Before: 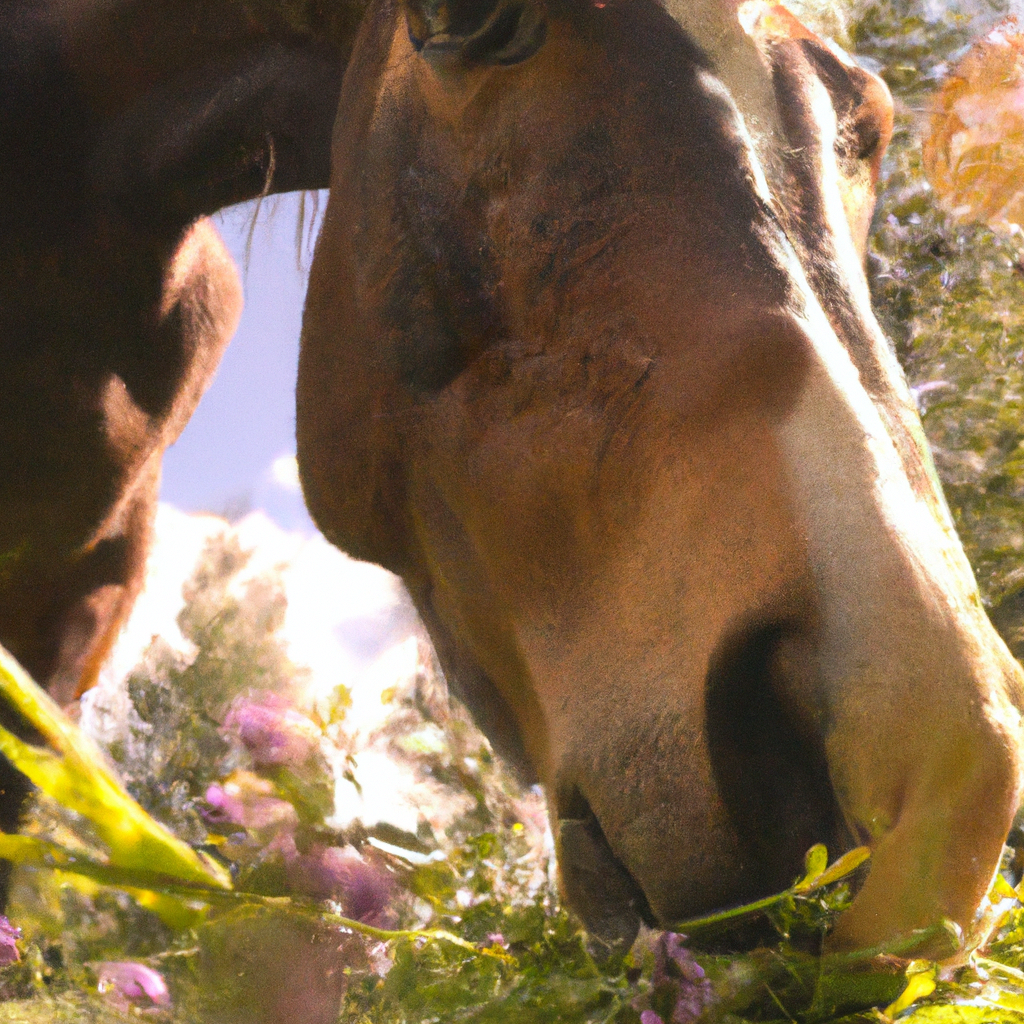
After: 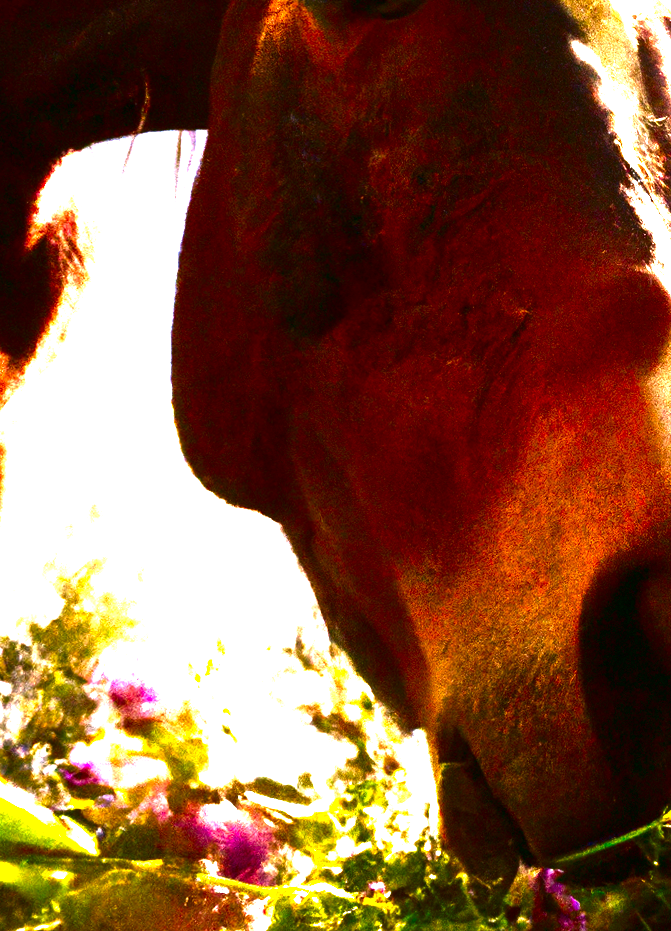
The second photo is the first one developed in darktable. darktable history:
crop: left 15.419%, right 17.914%
rotate and perspective: rotation -0.013°, lens shift (vertical) -0.027, lens shift (horizontal) 0.178, crop left 0.016, crop right 0.989, crop top 0.082, crop bottom 0.918
exposure: black level correction 0, exposure 1.675 EV, compensate exposure bias true, compensate highlight preservation false
contrast brightness saturation: brightness -1, saturation 1
